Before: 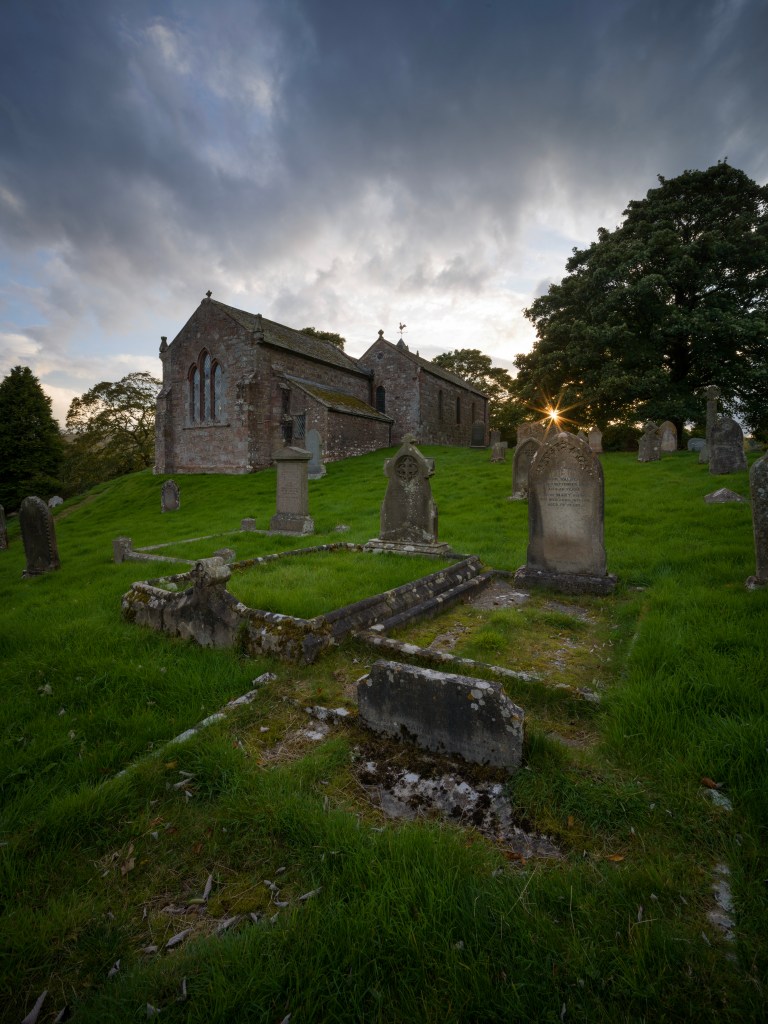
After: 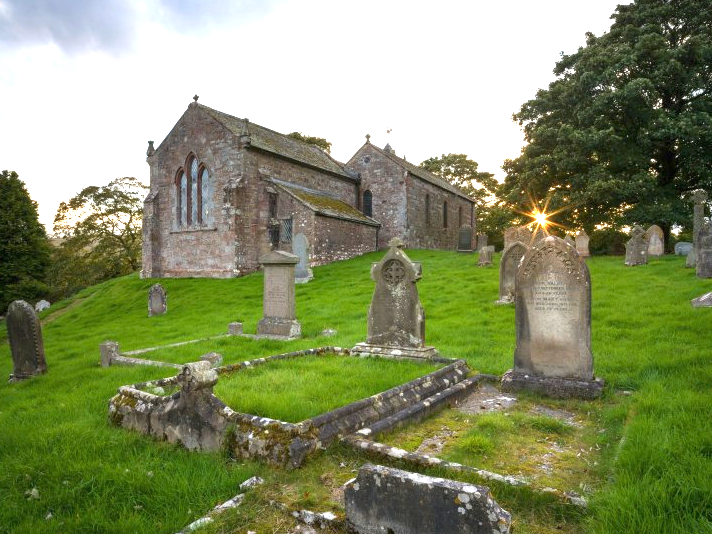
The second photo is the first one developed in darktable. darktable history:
exposure: black level correction 0, exposure 1.9 EV, compensate highlight preservation false
crop: left 1.744%, top 19.225%, right 5.069%, bottom 28.357%
